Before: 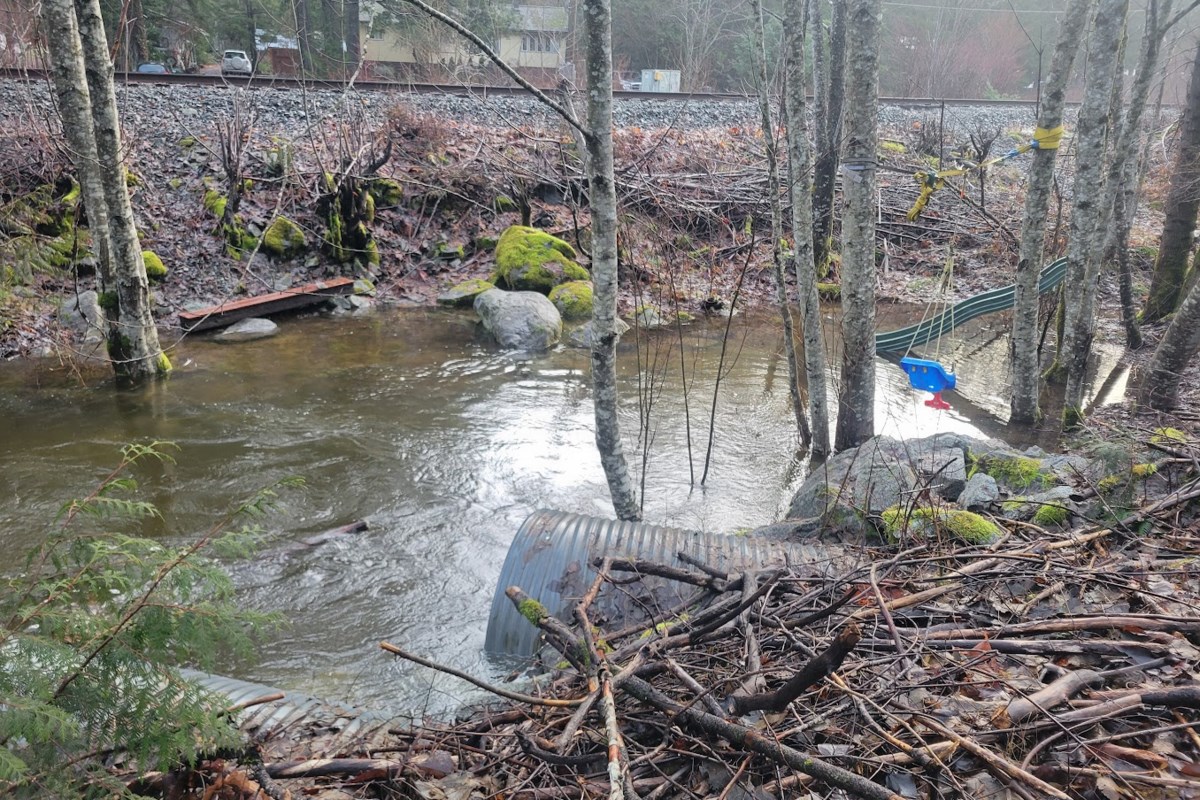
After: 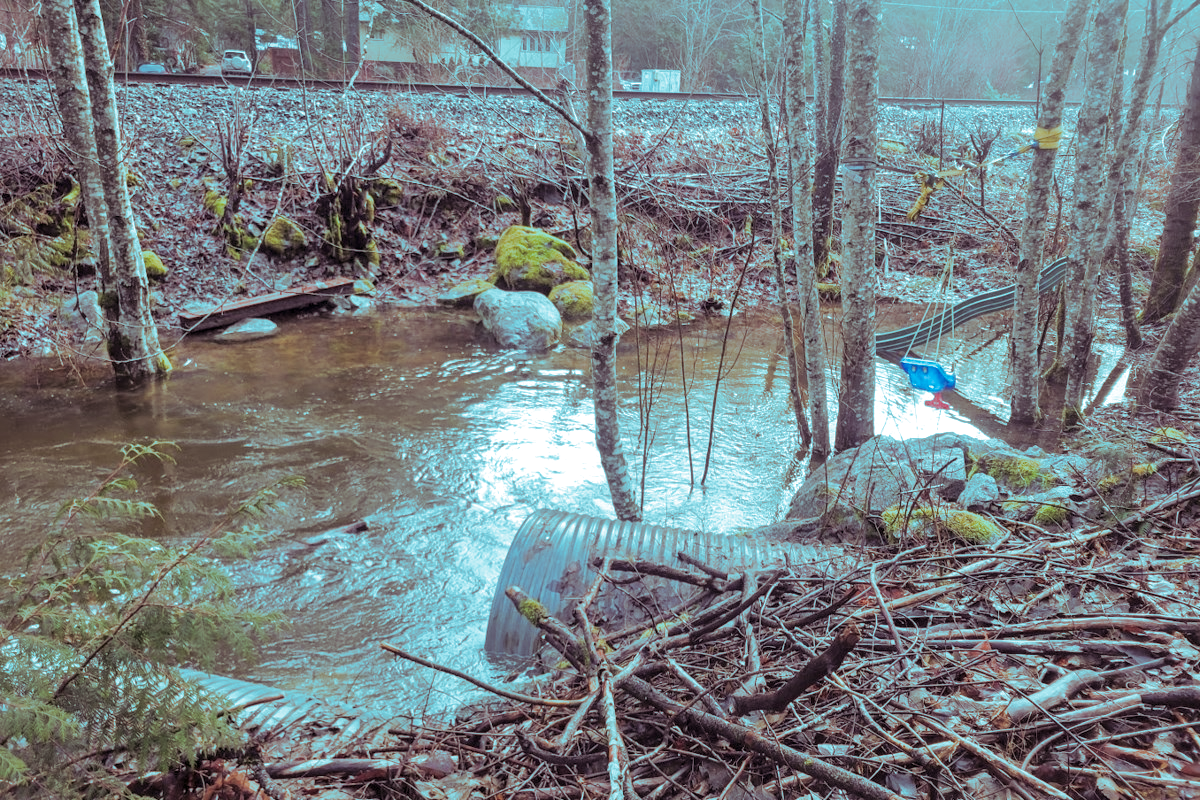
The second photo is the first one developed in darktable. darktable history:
local contrast: on, module defaults
split-toning: shadows › hue 327.6°, highlights › hue 198°, highlights › saturation 0.55, balance -21.25, compress 0%
contrast brightness saturation: contrast 0.03, brightness 0.06, saturation 0.13
